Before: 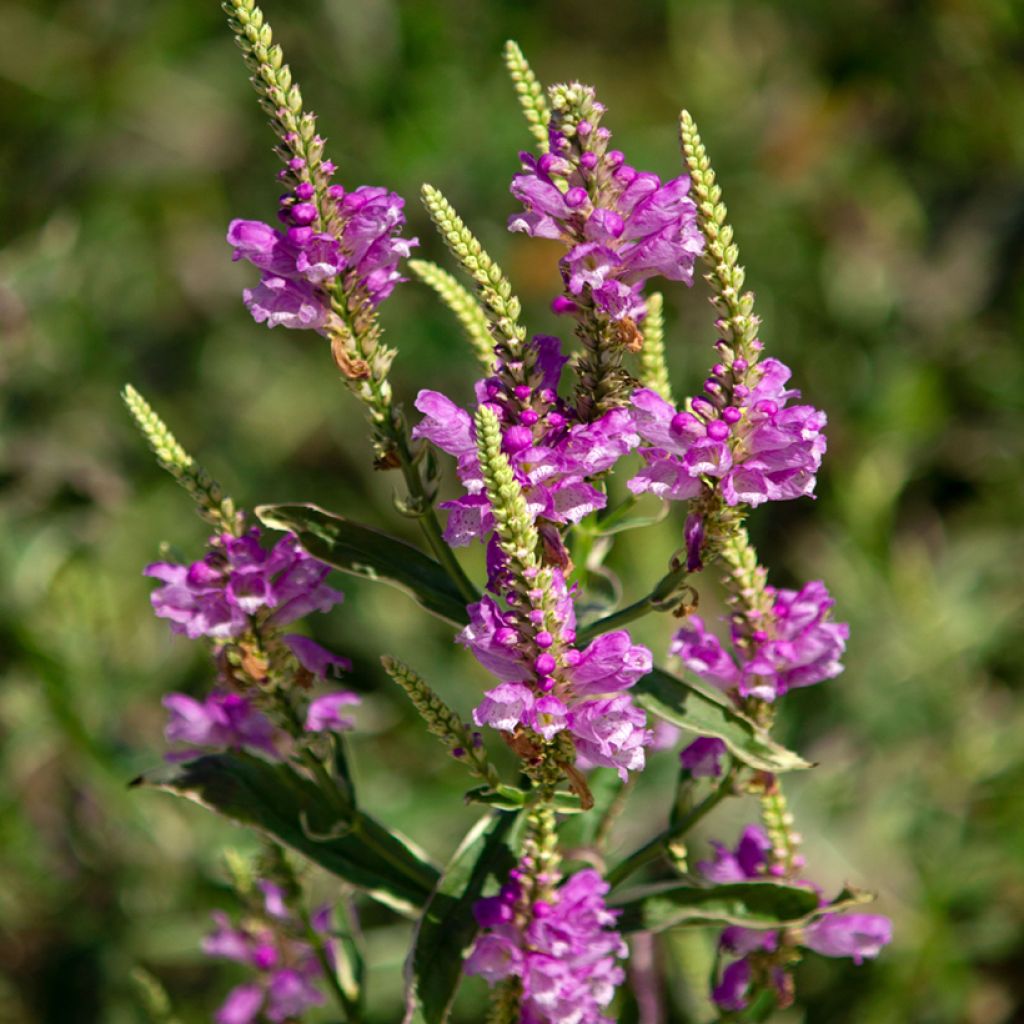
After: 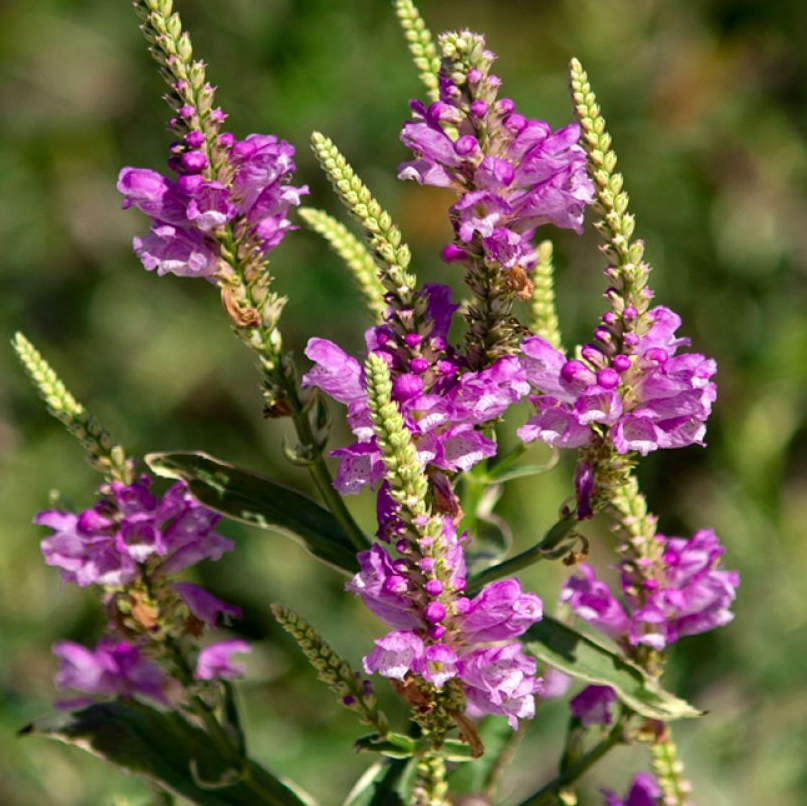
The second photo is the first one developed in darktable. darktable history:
crop and rotate: left 10.792%, top 5.083%, right 10.328%, bottom 16.155%
local contrast: mode bilateral grid, contrast 21, coarseness 50, detail 120%, midtone range 0.2
